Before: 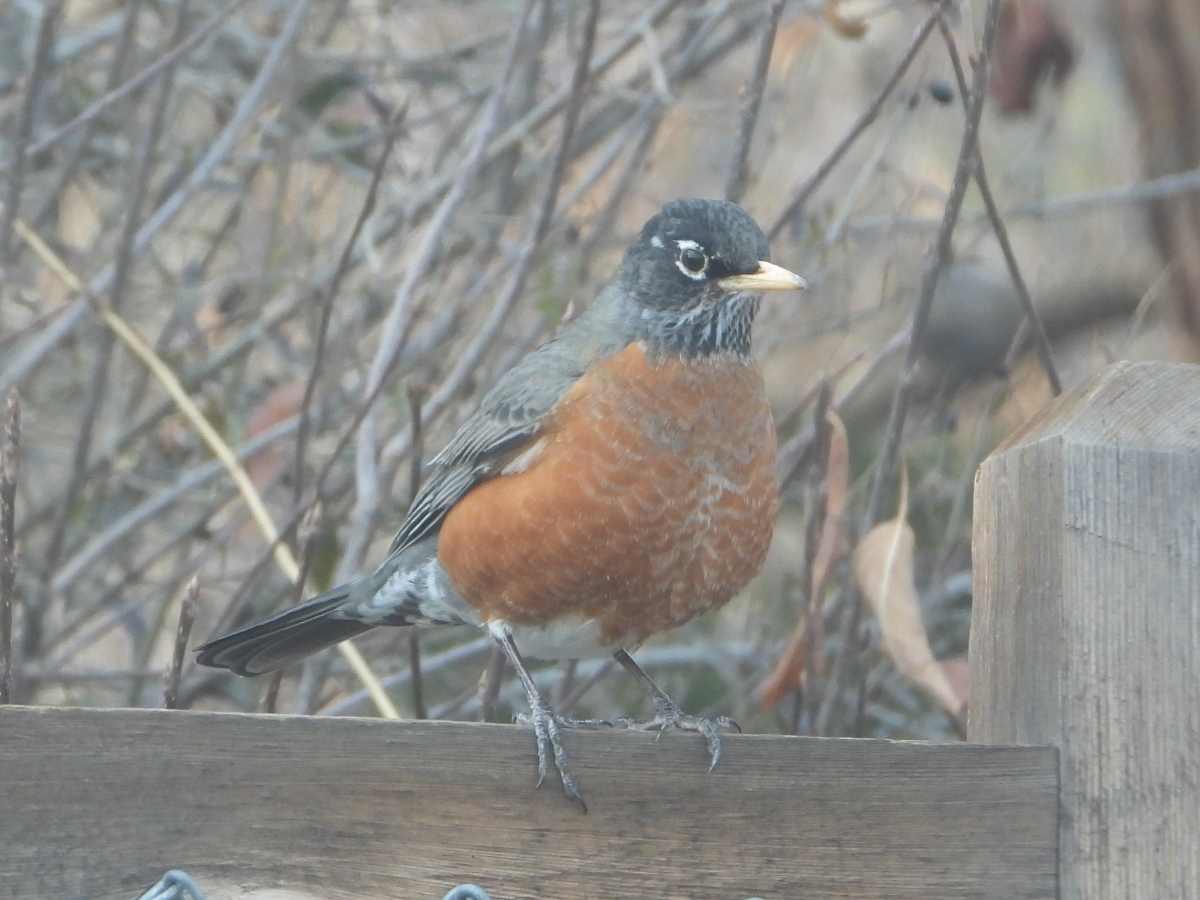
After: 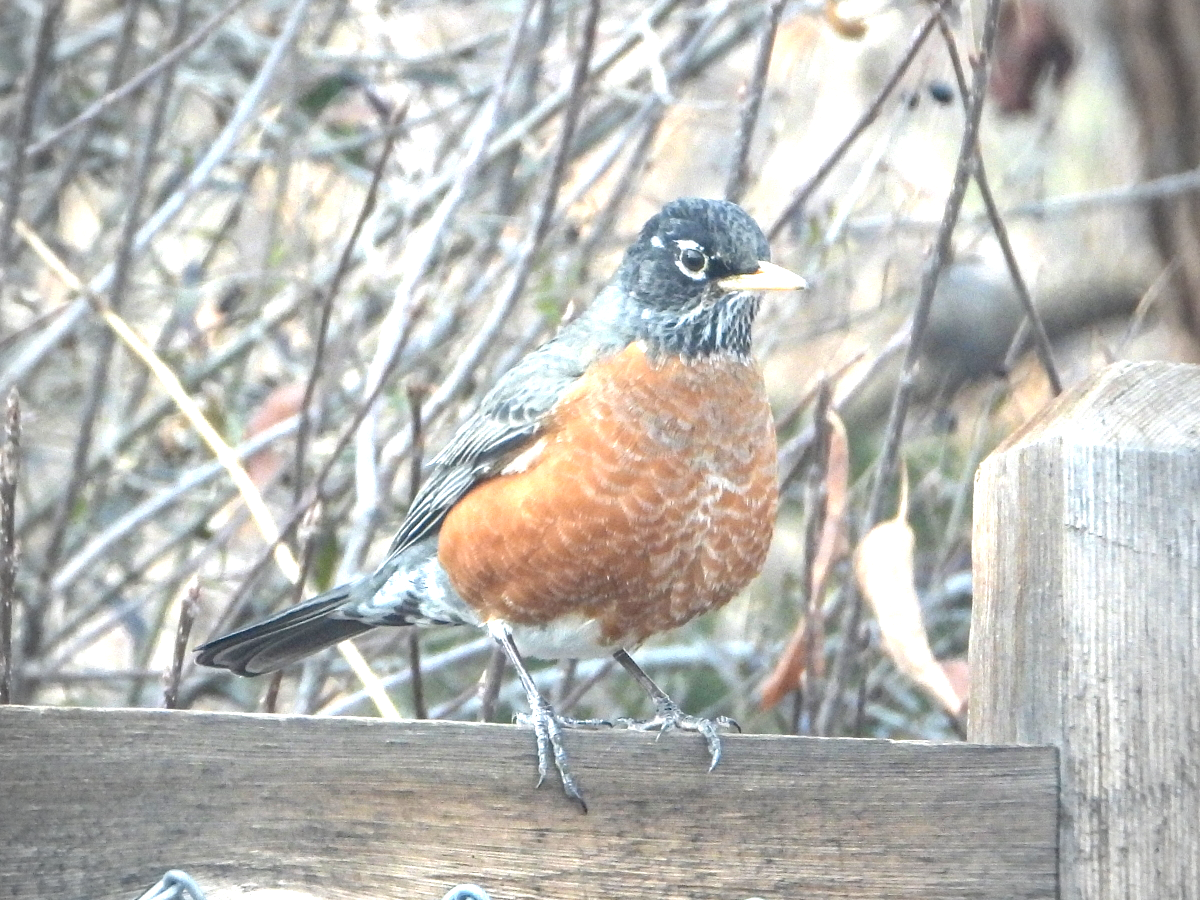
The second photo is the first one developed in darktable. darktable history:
vignetting: fall-off radius 44.84%
exposure: black level correction 0, exposure 1.199 EV, compensate exposure bias true, compensate highlight preservation false
haze removal: strength 0.244, distance 0.254, compatibility mode true, adaptive false
local contrast: highlights 57%, detail 145%
